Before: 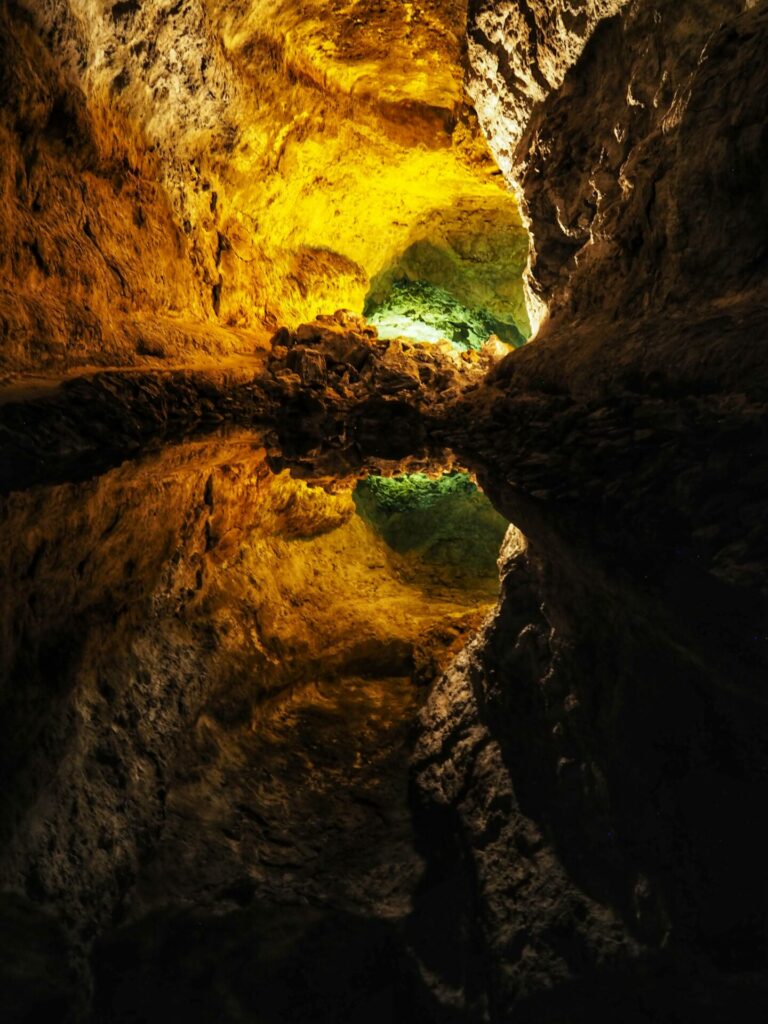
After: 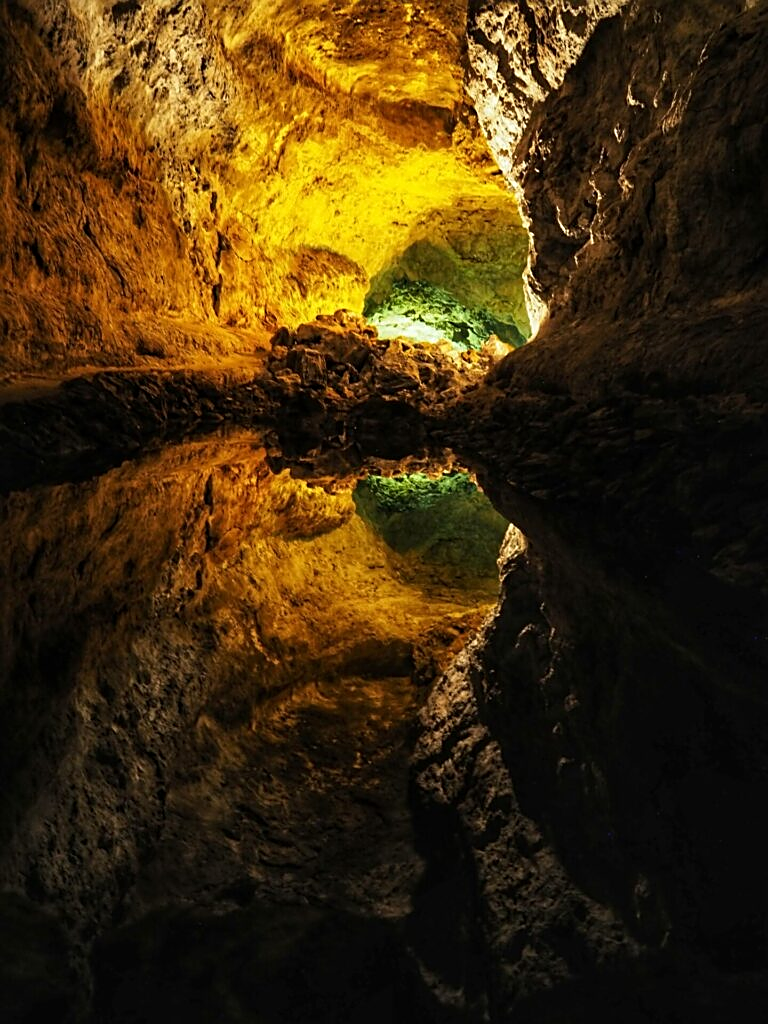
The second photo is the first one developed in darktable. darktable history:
sharpen: amount 0.592
